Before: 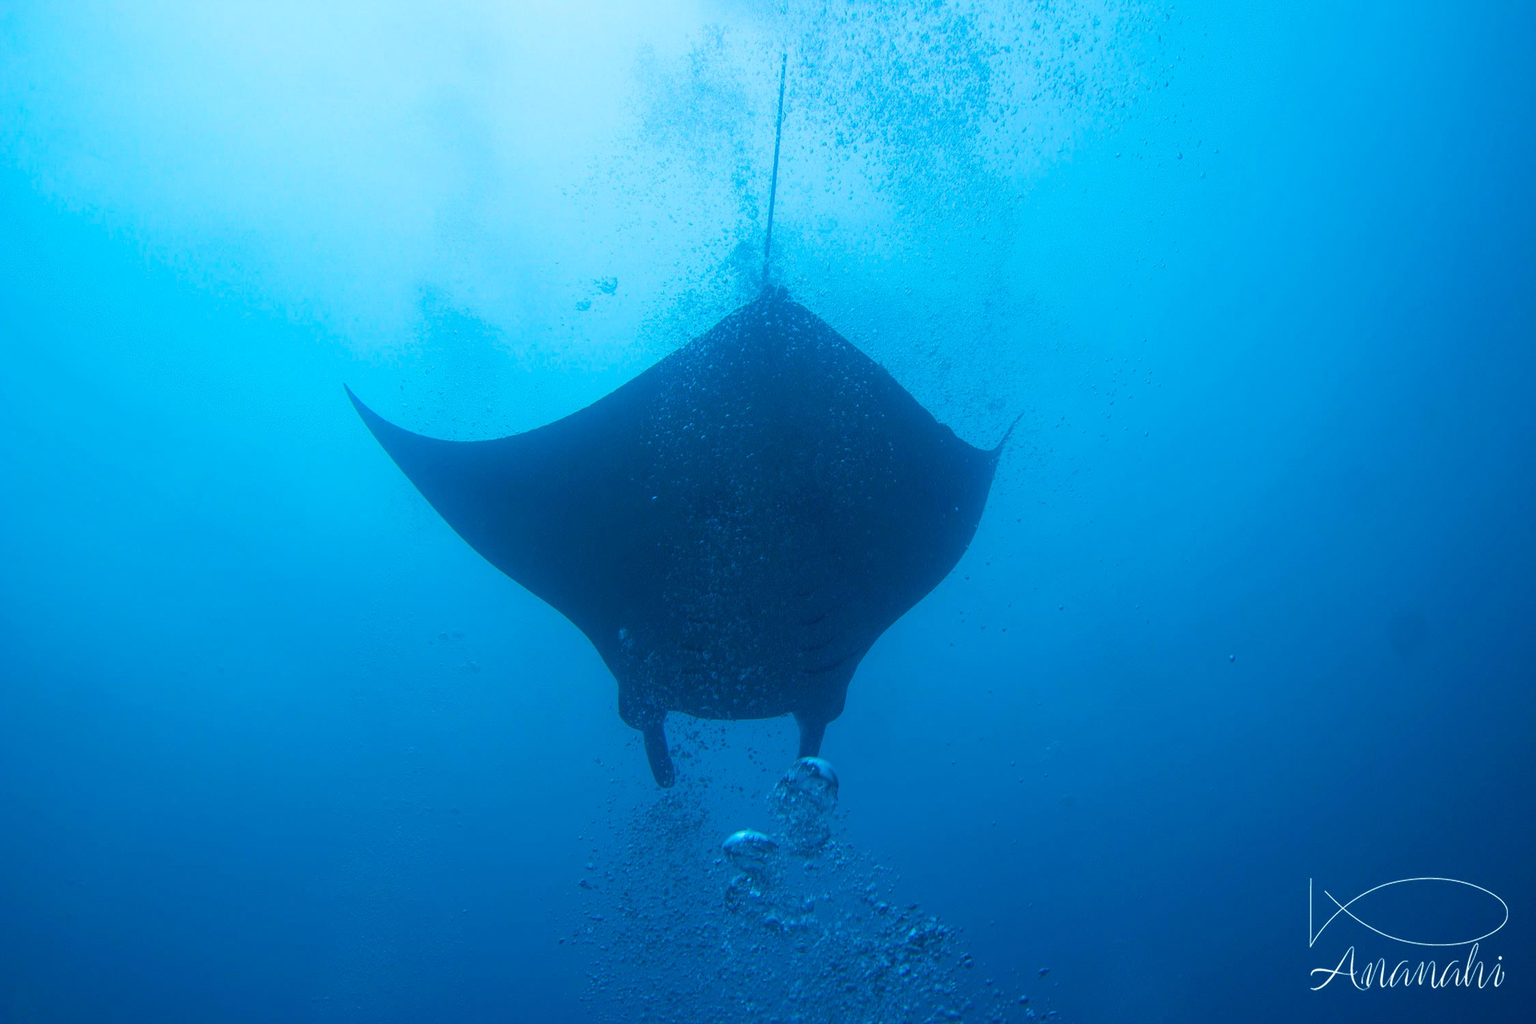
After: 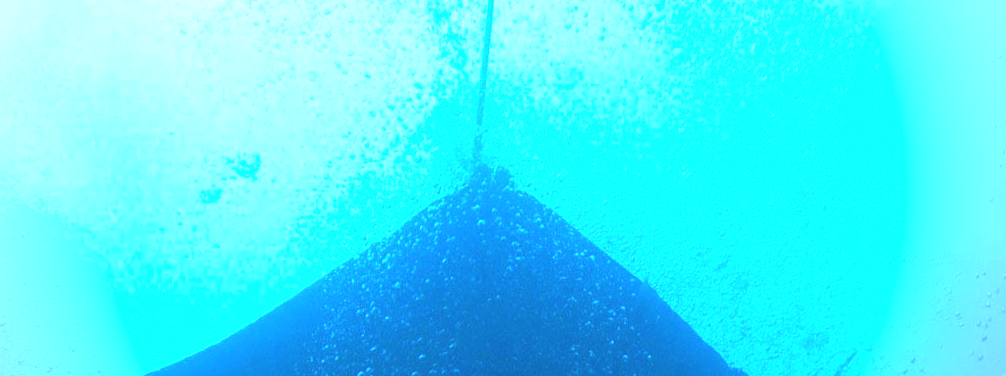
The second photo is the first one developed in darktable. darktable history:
exposure: black level correction -0.002, exposure 1.35 EV, compensate highlight preservation false
vignetting: on, module defaults
crop: left 28.64%, top 16.832%, right 26.637%, bottom 58.055%
